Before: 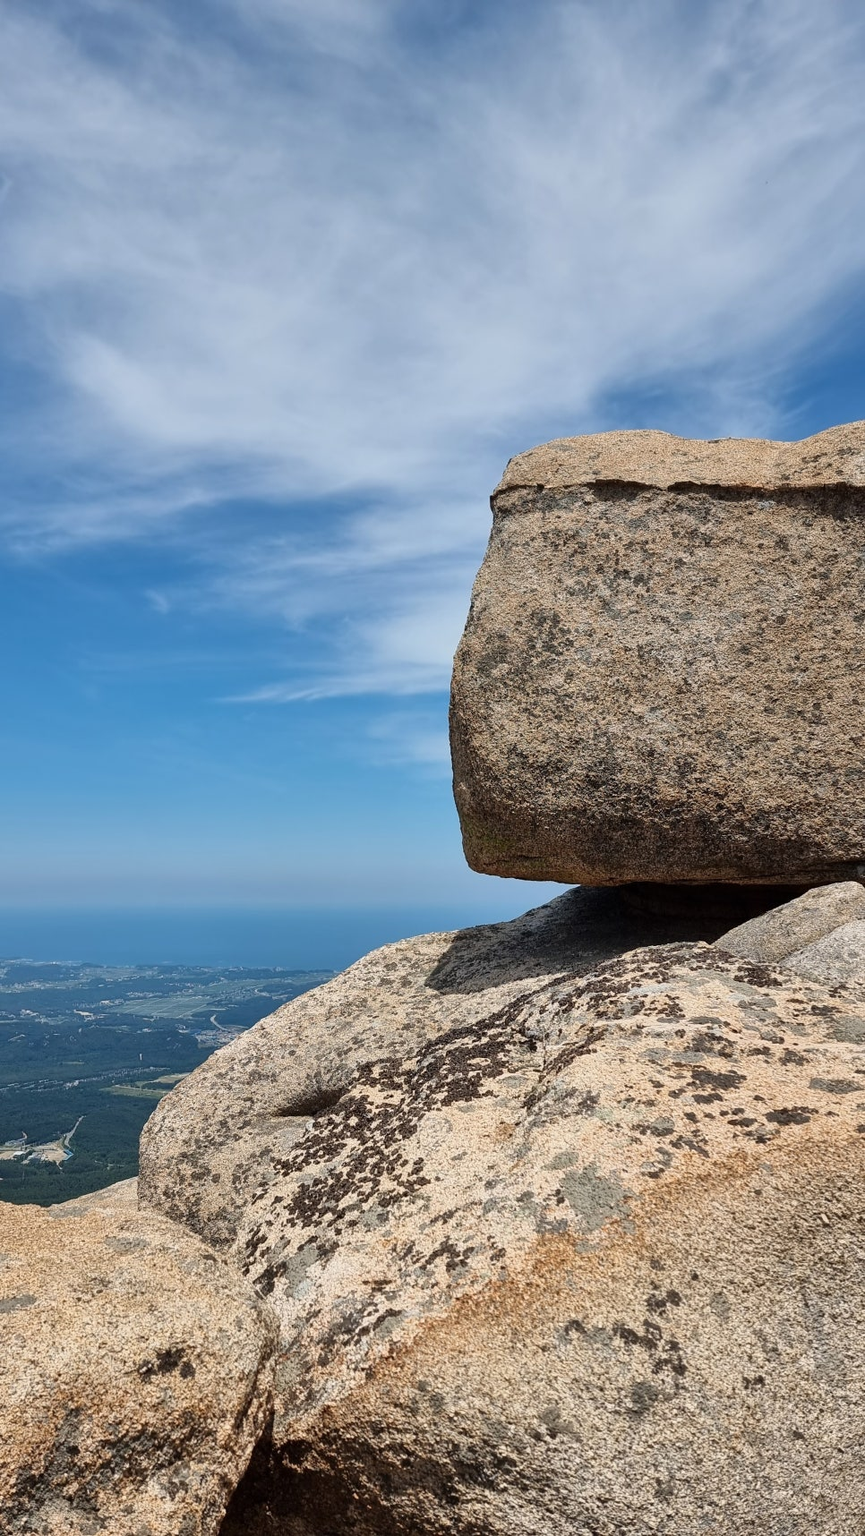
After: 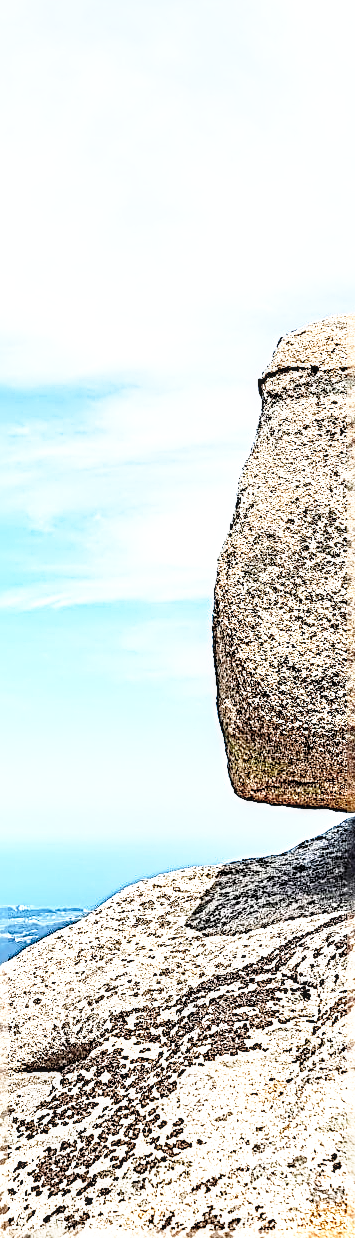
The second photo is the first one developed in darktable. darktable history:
crop and rotate: left 29.919%, top 10.218%, right 33.33%, bottom 17.629%
local contrast: detail 150%
exposure: compensate exposure bias true, compensate highlight preservation false
sharpen: radius 3.199, amount 1.732
tone equalizer: -8 EV -0.757 EV, -7 EV -0.694 EV, -6 EV -0.572 EV, -5 EV -0.408 EV, -3 EV 0.366 EV, -2 EV 0.6 EV, -1 EV 0.688 EV, +0 EV 0.745 EV, smoothing diameter 24.92%, edges refinement/feathering 8.11, preserve details guided filter
contrast brightness saturation: contrast 0.144, brightness 0.21
base curve: curves: ch0 [(0, 0) (0.012, 0.01) (0.073, 0.168) (0.31, 0.711) (0.645, 0.957) (1, 1)], preserve colors none
